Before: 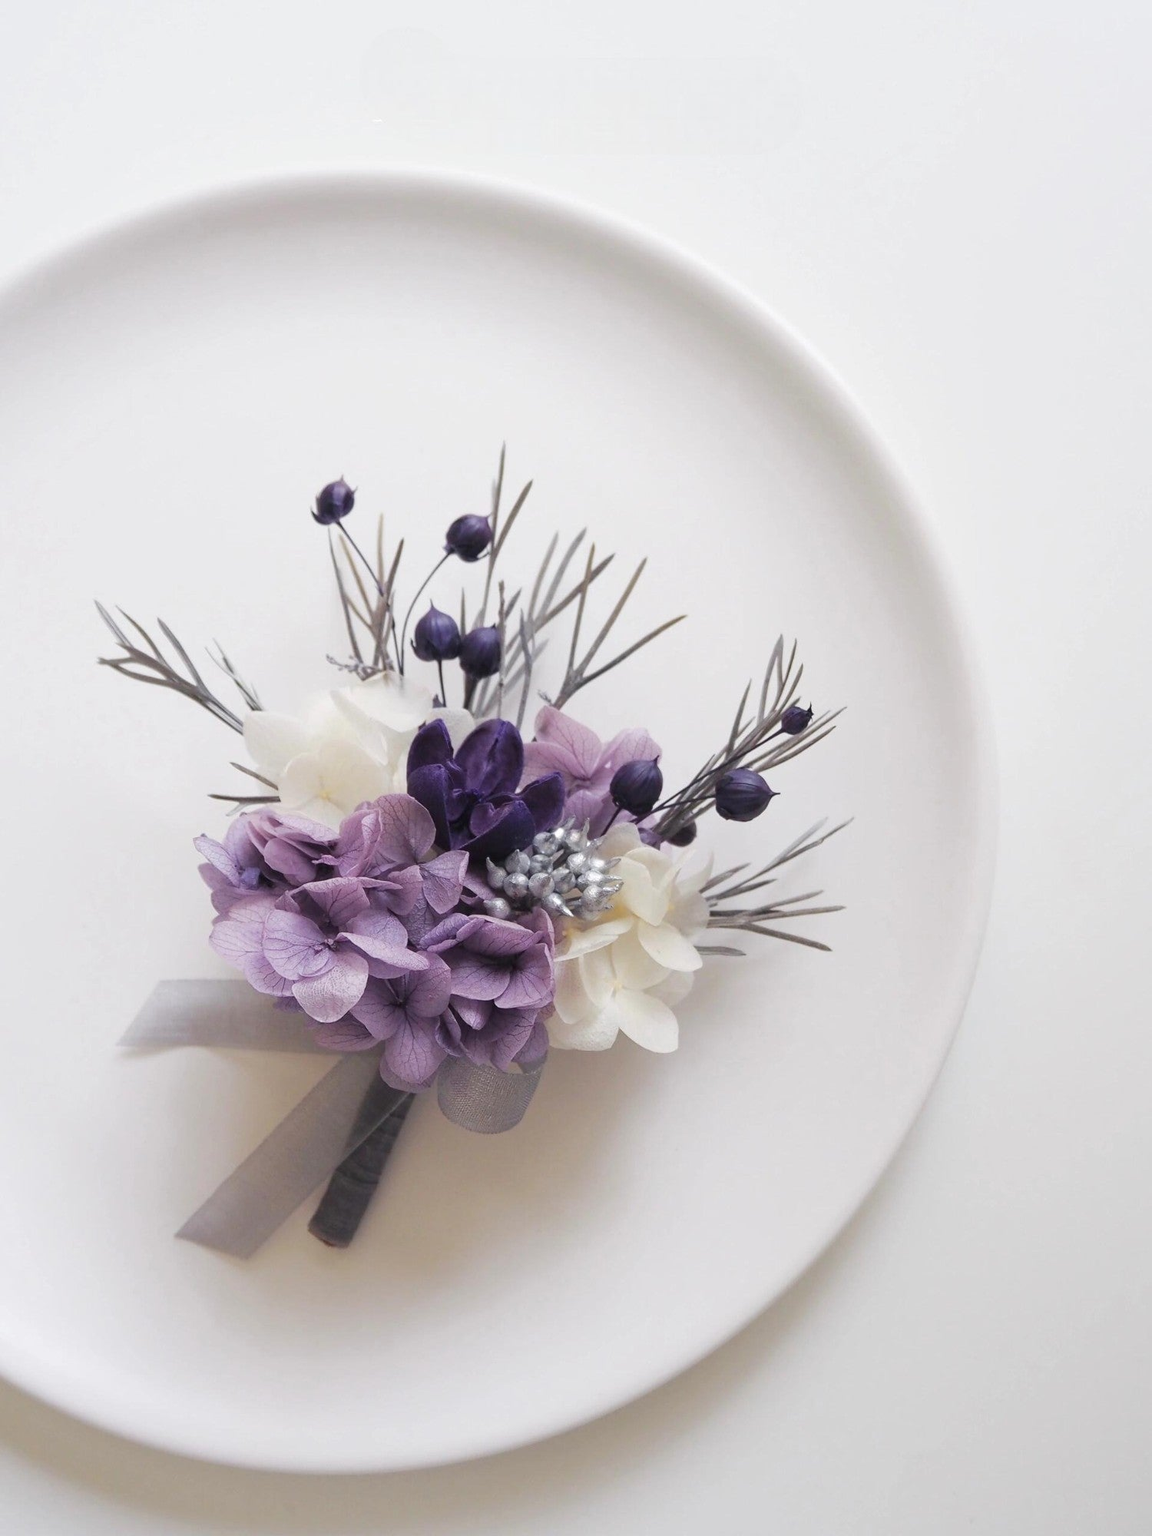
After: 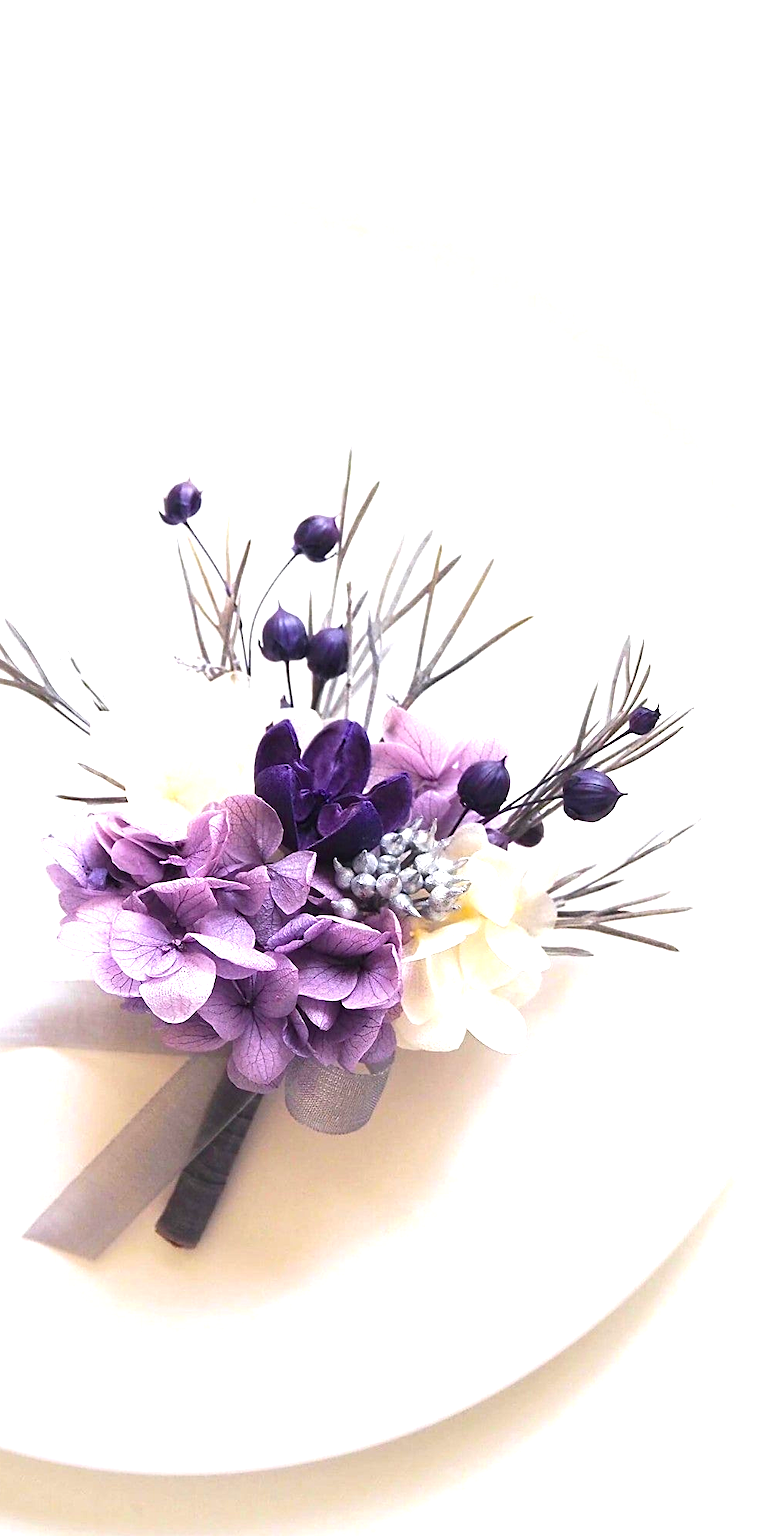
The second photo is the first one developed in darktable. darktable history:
sharpen: on, module defaults
color balance rgb: perceptual saturation grading › global saturation 36.692%, perceptual saturation grading › shadows 34.932%, perceptual brilliance grading › global brilliance 14.294%, perceptual brilliance grading › shadows -34.72%, global vibrance 20%
exposure: black level correction 0, exposure 0.678 EV, compensate exposure bias true, compensate highlight preservation false
crop and rotate: left 13.352%, right 19.995%
